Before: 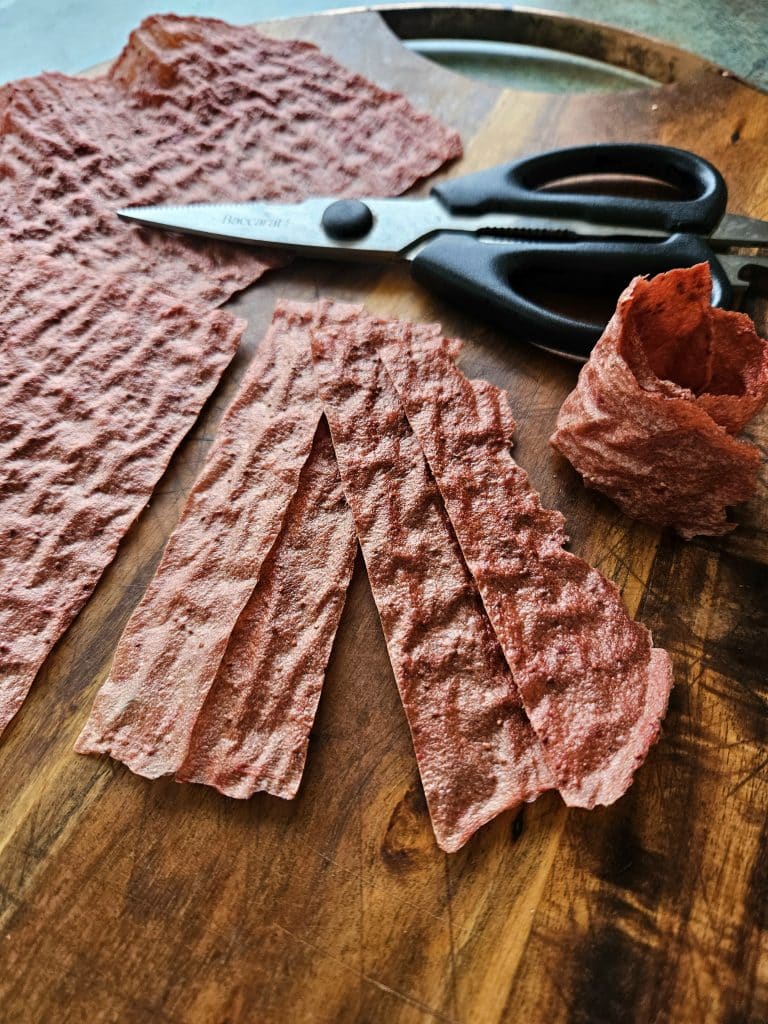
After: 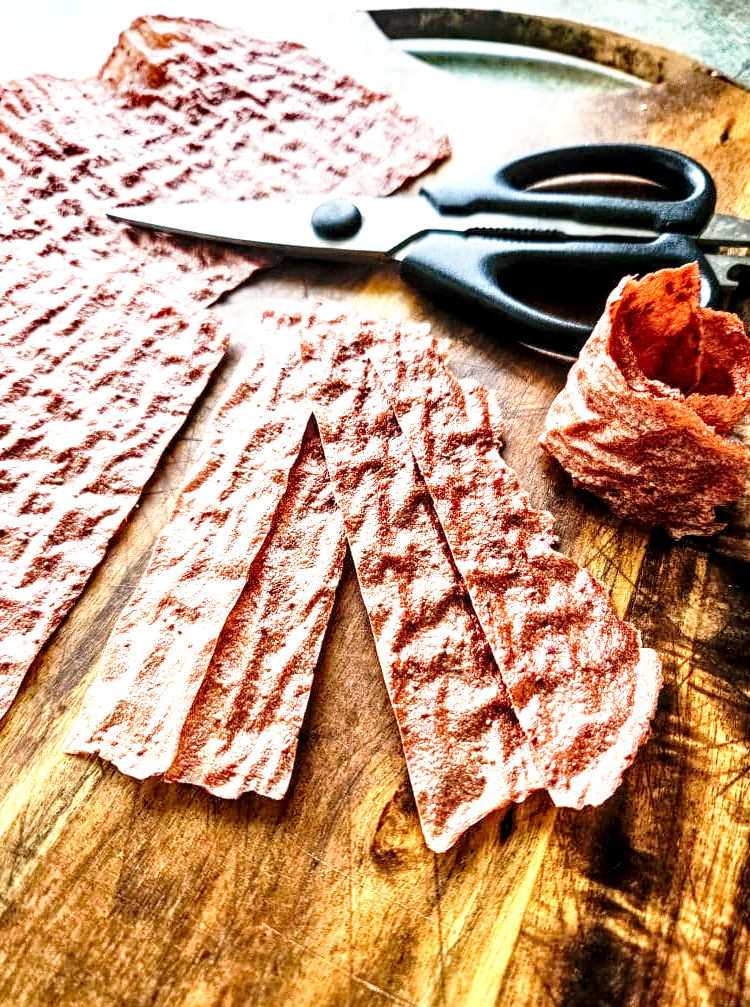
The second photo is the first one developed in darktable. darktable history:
crop and rotate: left 1.523%, right 0.723%, bottom 1.628%
exposure: exposure 1 EV, compensate exposure bias true, compensate highlight preservation false
base curve: curves: ch0 [(0, 0) (0.028, 0.03) (0.121, 0.232) (0.46, 0.748) (0.859, 0.968) (1, 1)], preserve colors none
local contrast: highlights 60%, shadows 59%, detail 160%
